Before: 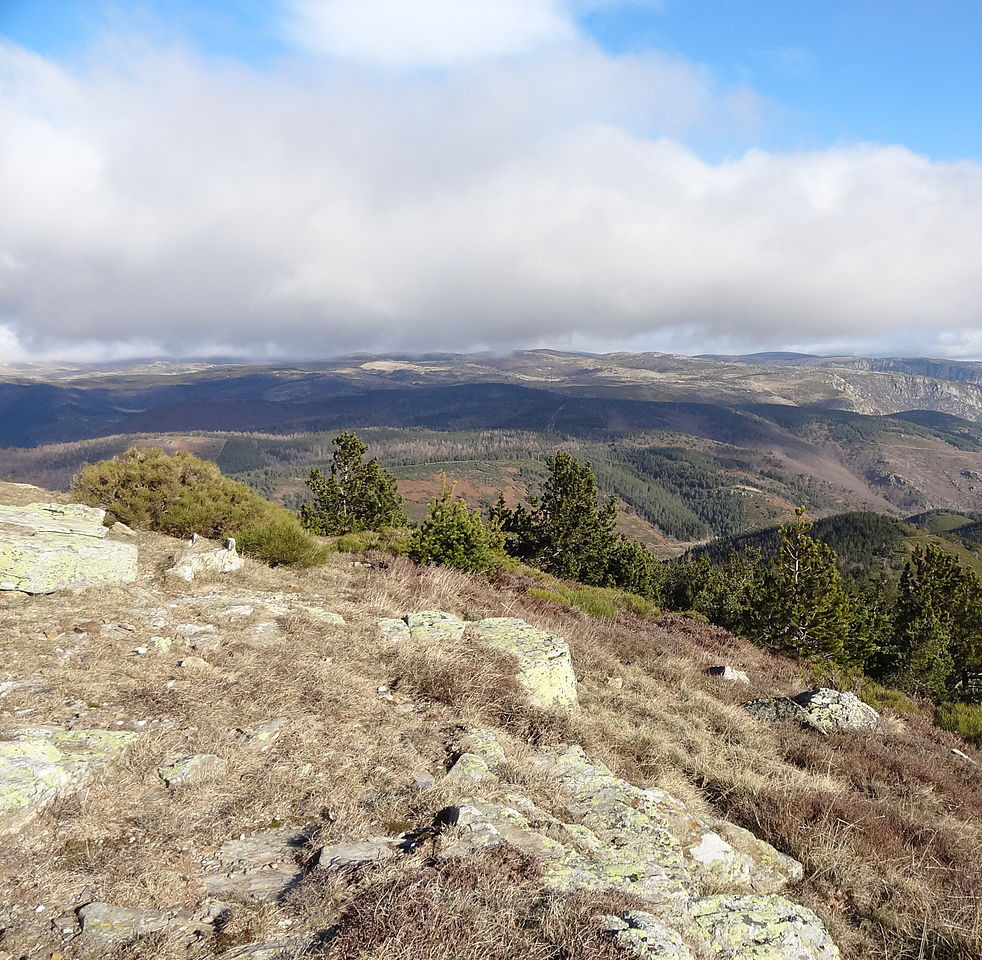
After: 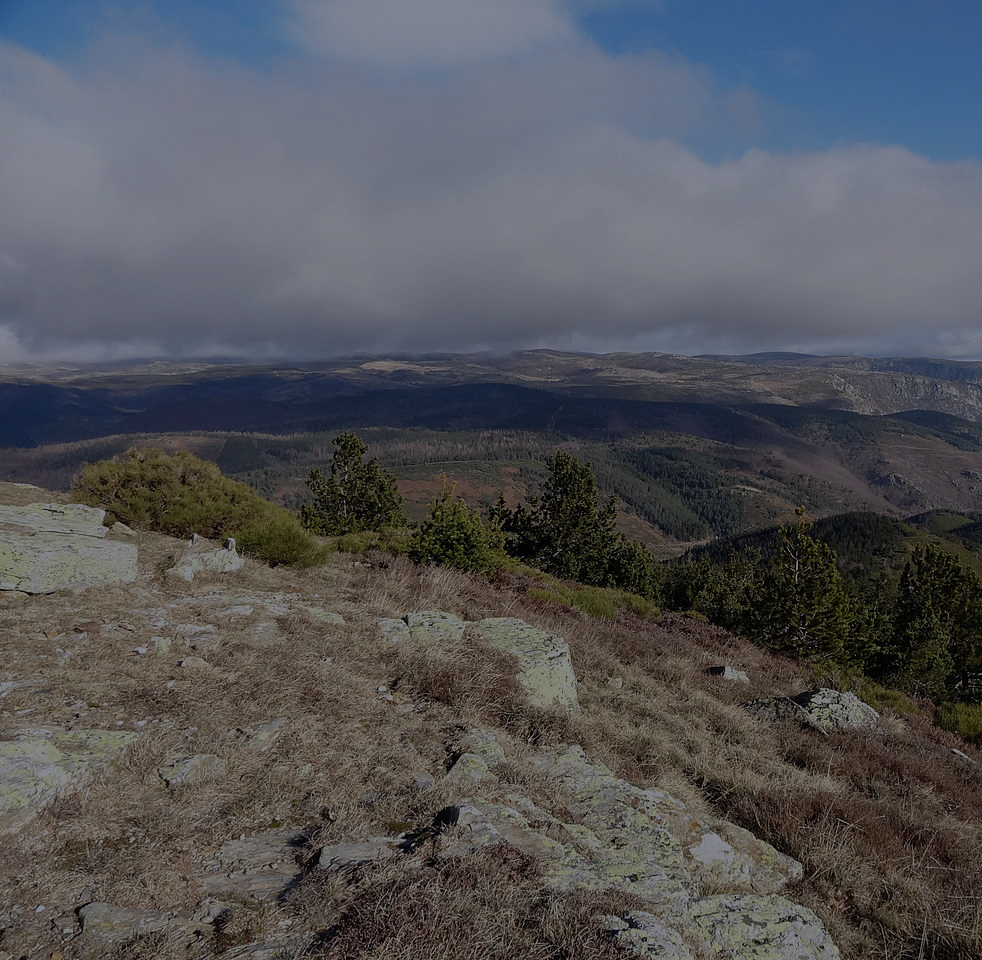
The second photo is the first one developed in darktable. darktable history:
exposure: exposure -2.002 EV, compensate highlight preservation false
color calibration: illuminant as shot in camera, x 0.358, y 0.373, temperature 4628.91 K
bloom: size 3%, threshold 100%, strength 0%
